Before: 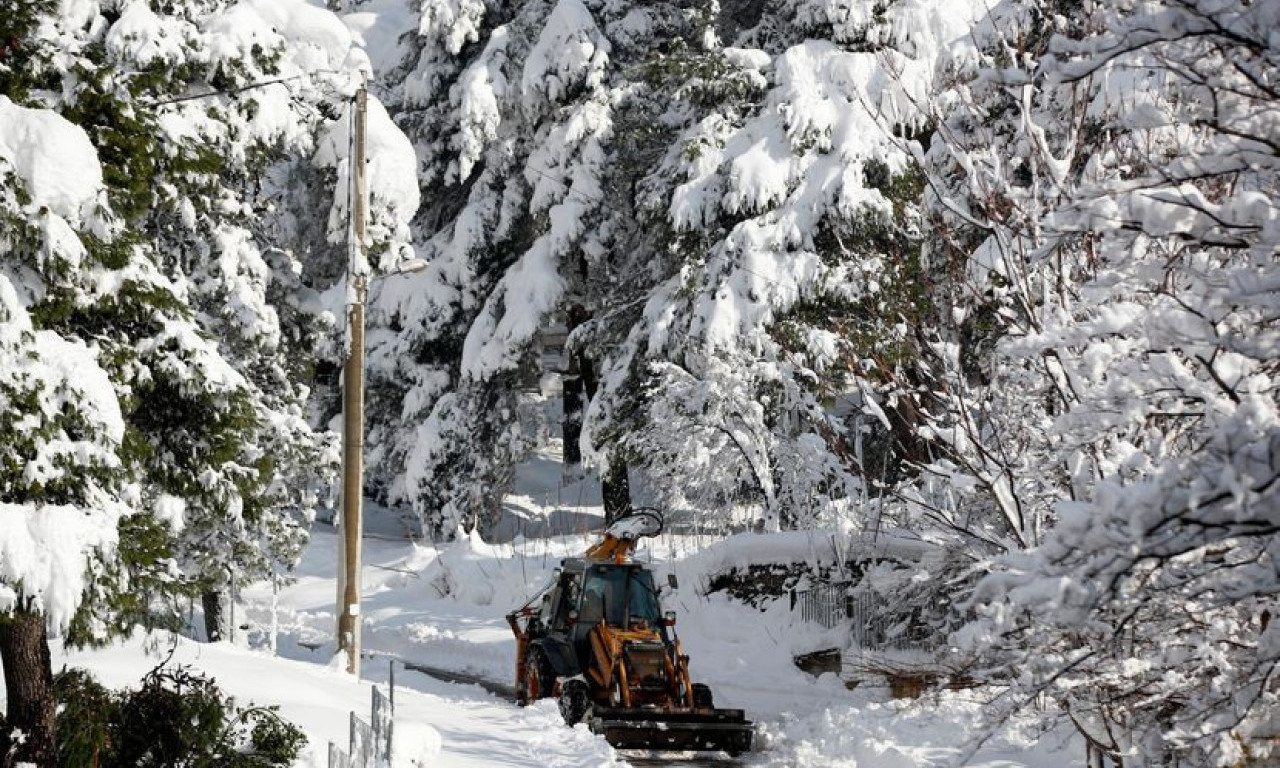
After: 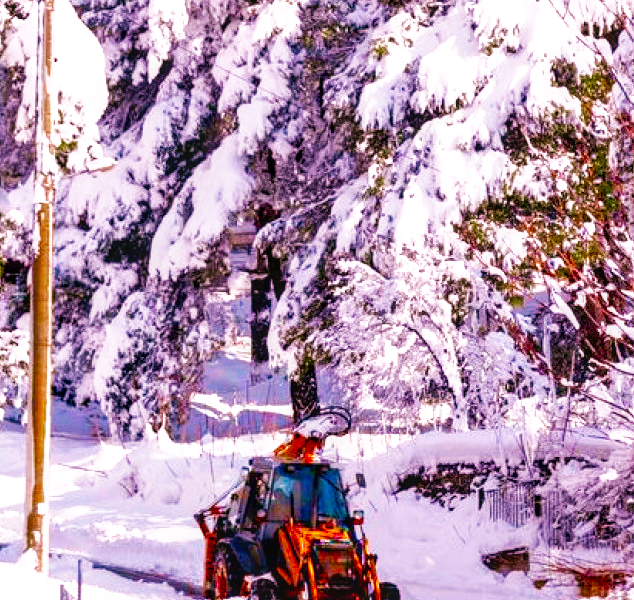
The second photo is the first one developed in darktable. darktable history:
base curve: curves: ch0 [(0, 0) (0.007, 0.004) (0.027, 0.03) (0.046, 0.07) (0.207, 0.54) (0.442, 0.872) (0.673, 0.972) (1, 1)], preserve colors none
velvia: strength 44.77%
shadows and highlights: on, module defaults
contrast brightness saturation: brightness -0.025, saturation 0.336
color calibration: output R [1.063, -0.012, -0.003, 0], output B [-0.079, 0.047, 1, 0], illuminant as shot in camera, x 0.358, y 0.373, temperature 4628.91 K, saturation algorithm version 1 (2020)
crop and rotate: angle 0.02°, left 24.37%, top 13.158%, right 26.057%, bottom 8.639%
local contrast: on, module defaults
color balance rgb: highlights gain › luminance 14.998%, linear chroma grading › global chroma 15.01%, perceptual saturation grading › global saturation 20%, perceptual saturation grading › highlights -49.694%, perceptual saturation grading › shadows 24.302%, global vibrance 20%
